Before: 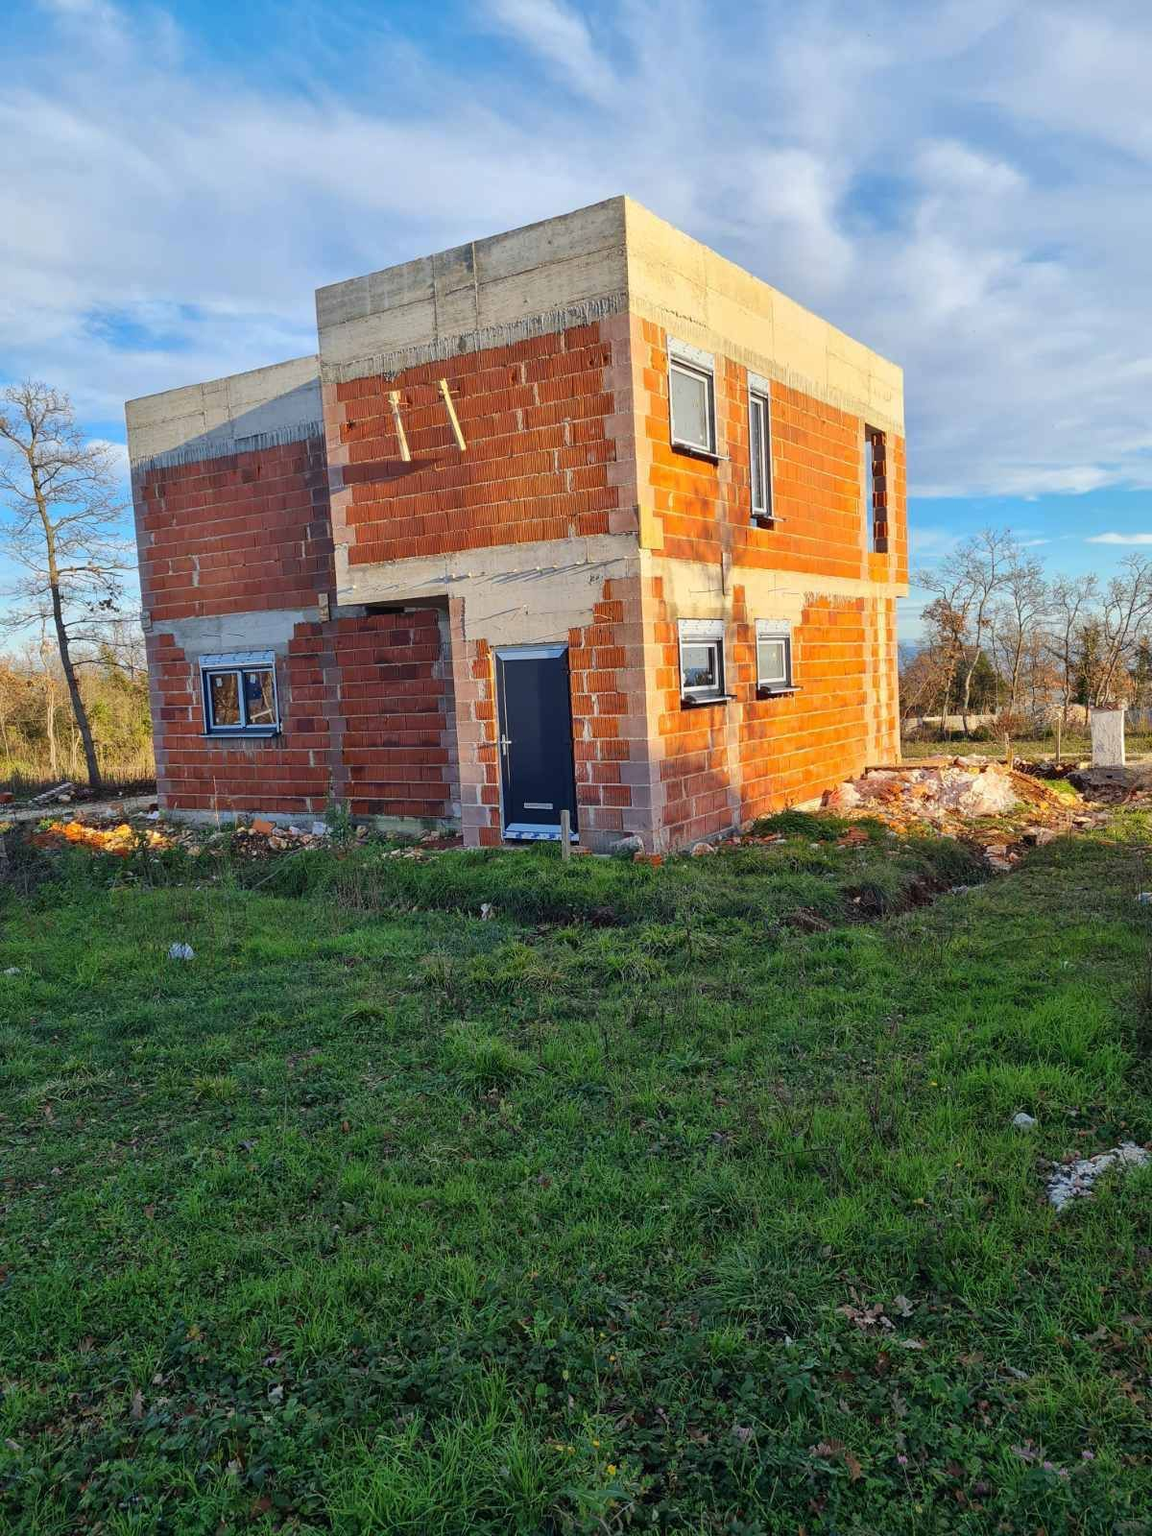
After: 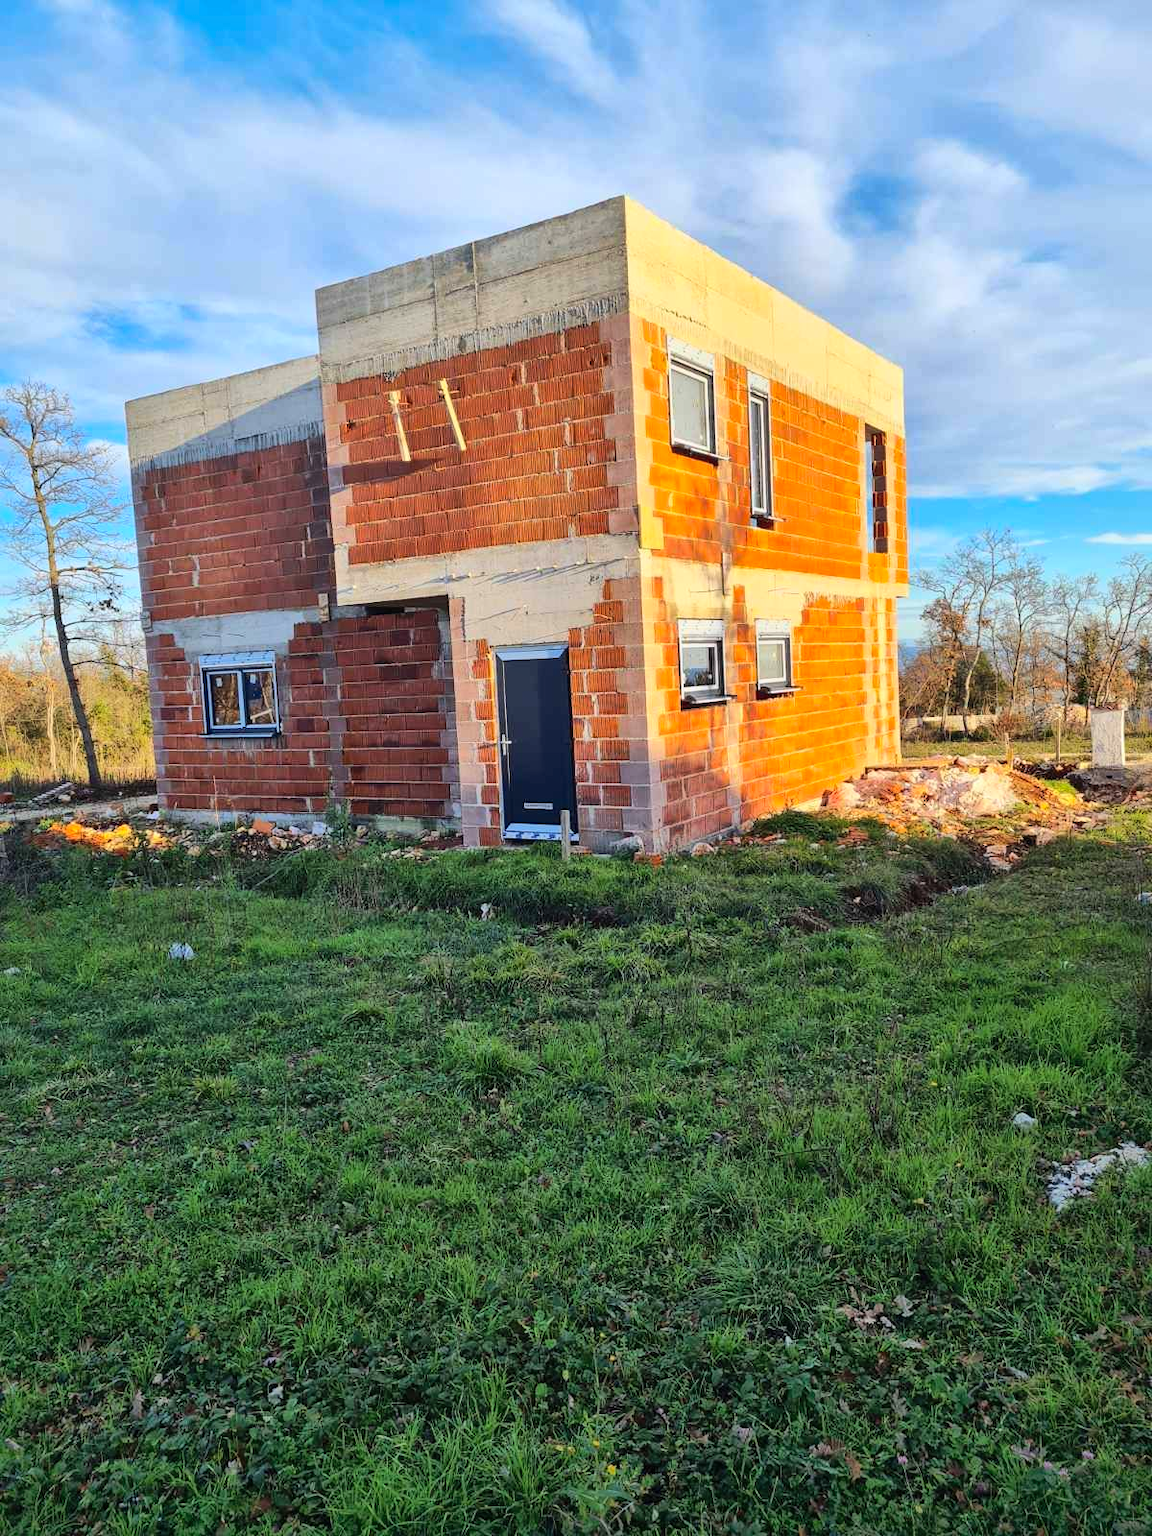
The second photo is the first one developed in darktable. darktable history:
base curve: curves: ch0 [(0, 0) (0.032, 0.025) (0.121, 0.166) (0.206, 0.329) (0.605, 0.79) (1, 1)]
shadows and highlights: on, module defaults
